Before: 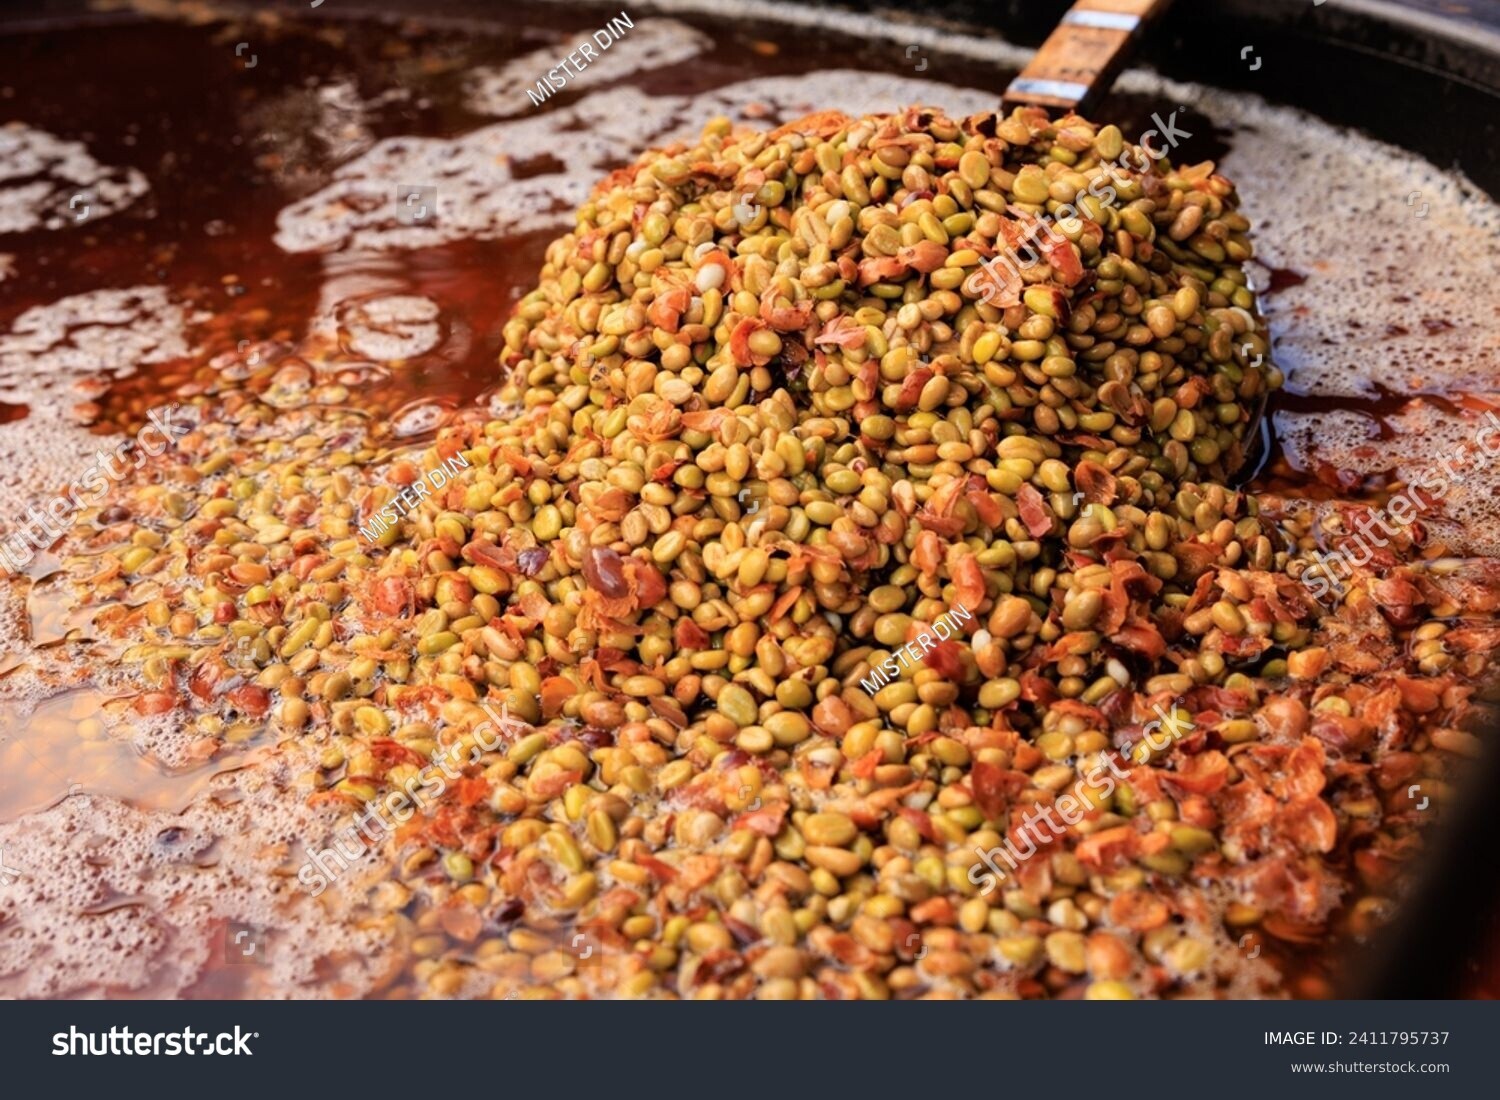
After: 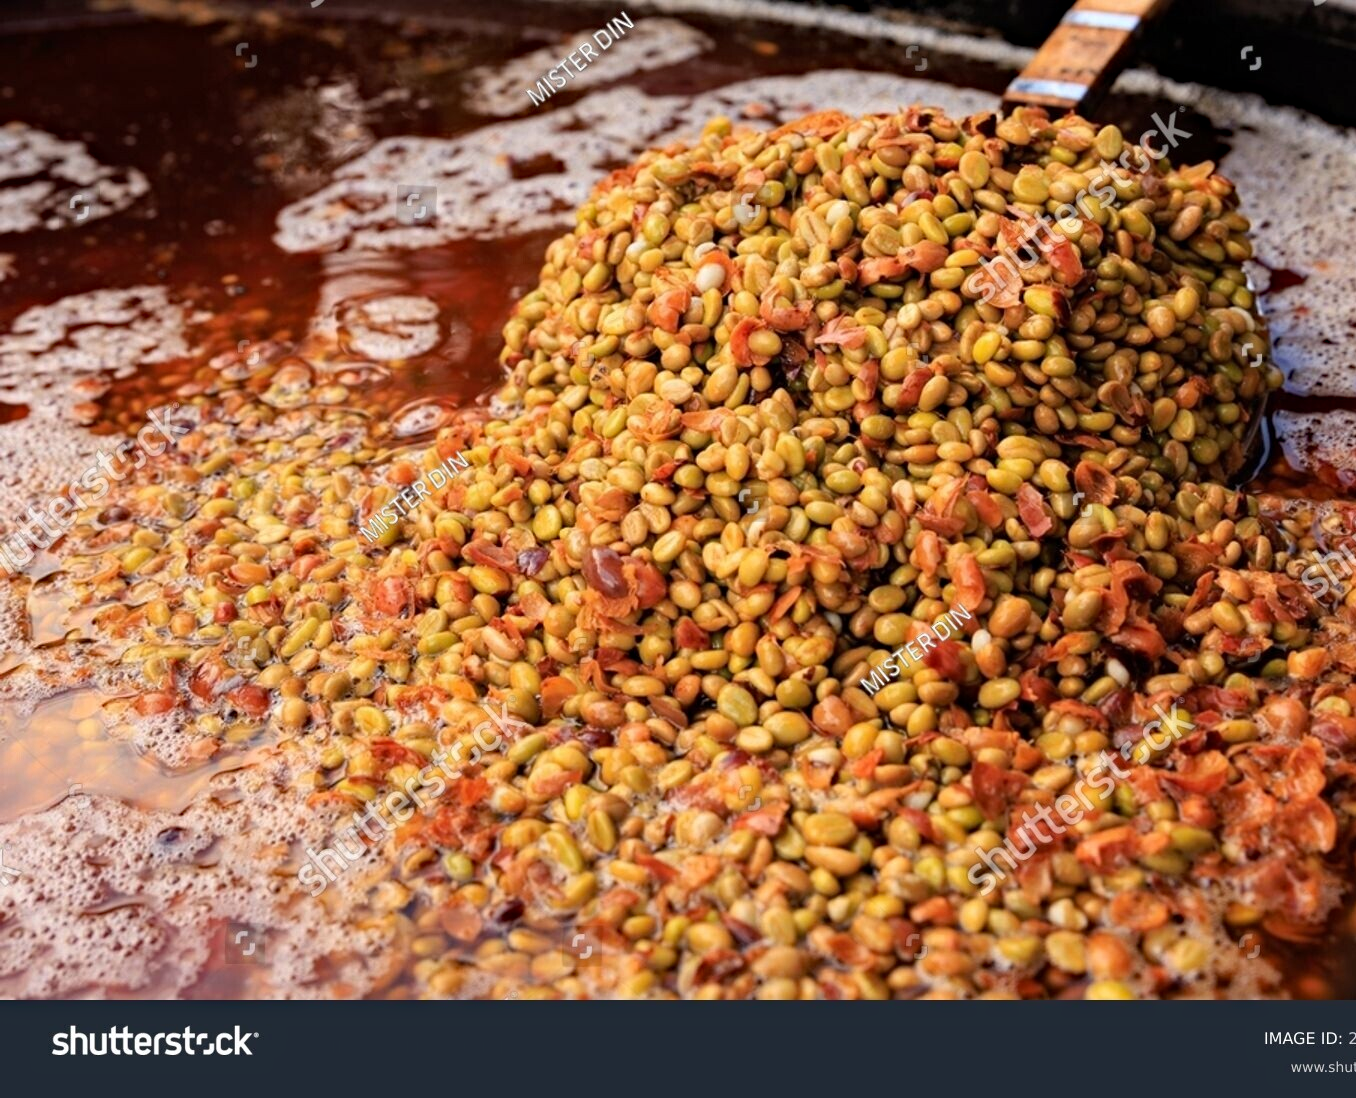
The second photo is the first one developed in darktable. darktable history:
haze removal: compatibility mode true, adaptive false
crop: right 9.509%, bottom 0.036%
